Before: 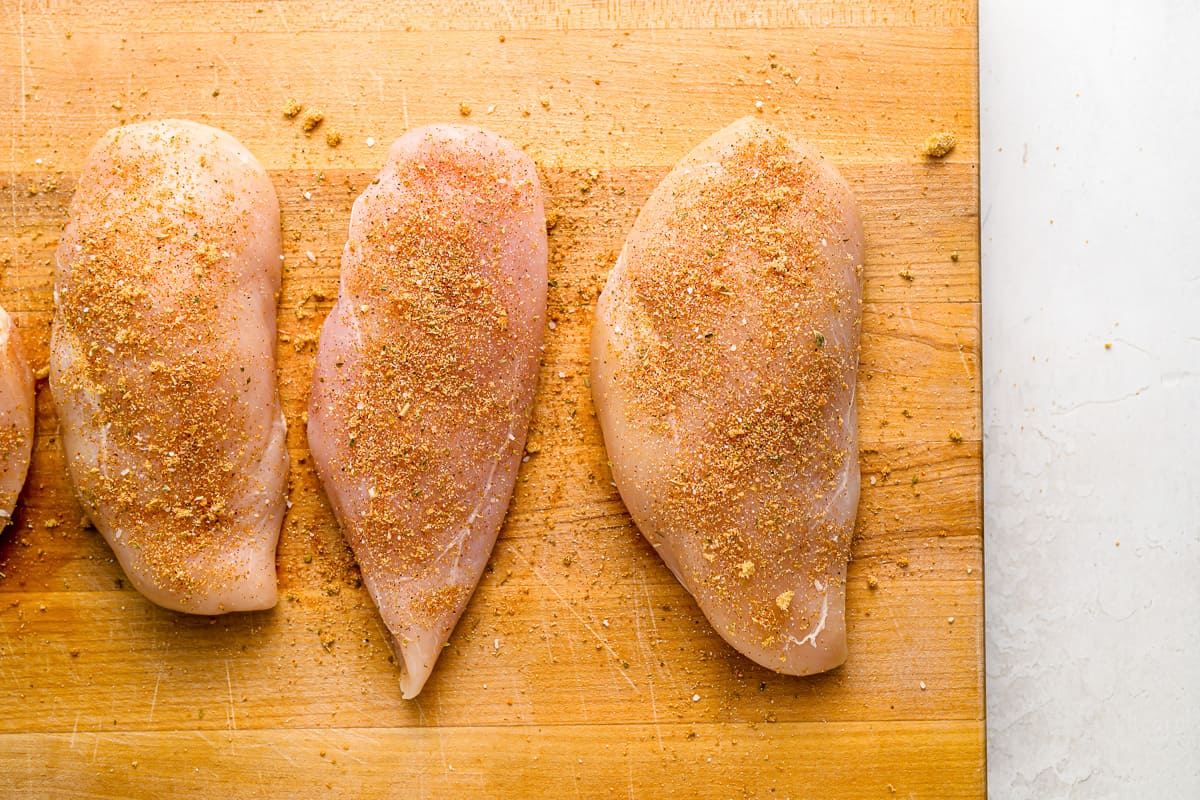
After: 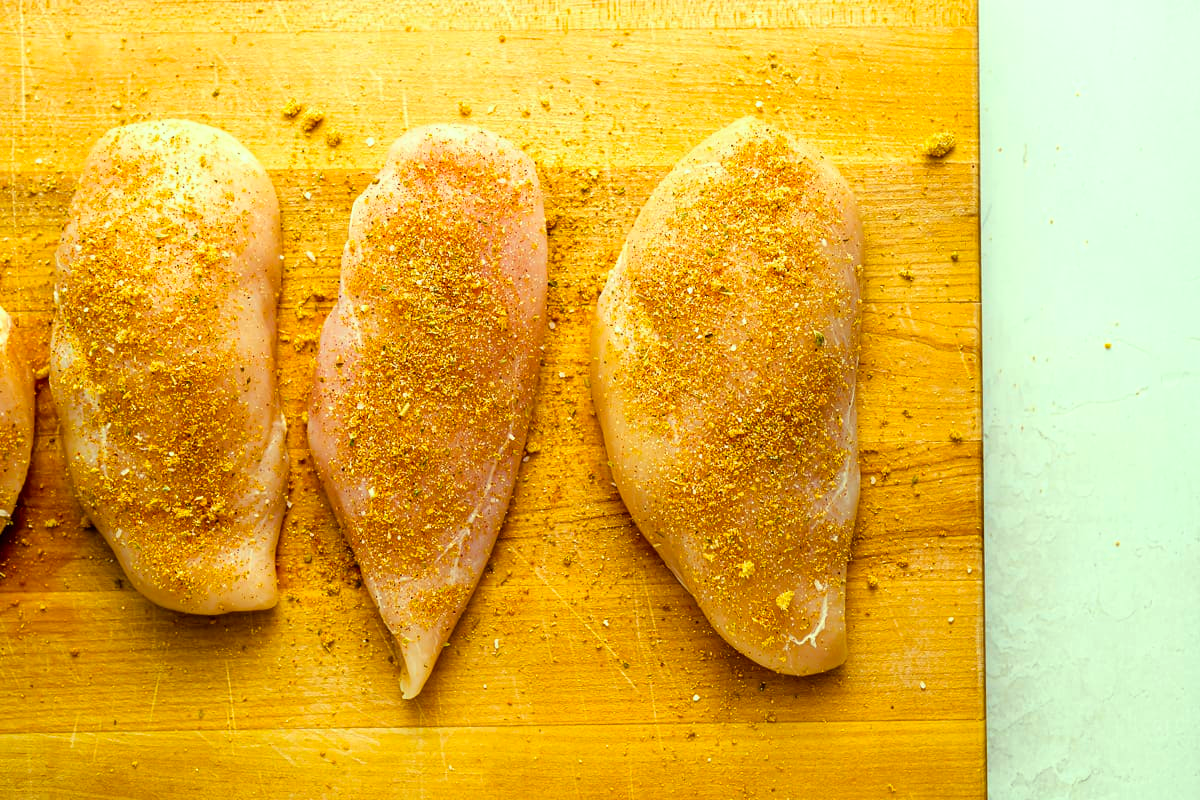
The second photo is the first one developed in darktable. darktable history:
color balance rgb: highlights gain › luminance 15.086%, highlights gain › chroma 6.952%, highlights gain › hue 123.4°, perceptual saturation grading › global saturation 25.093%, global vibrance 20%
